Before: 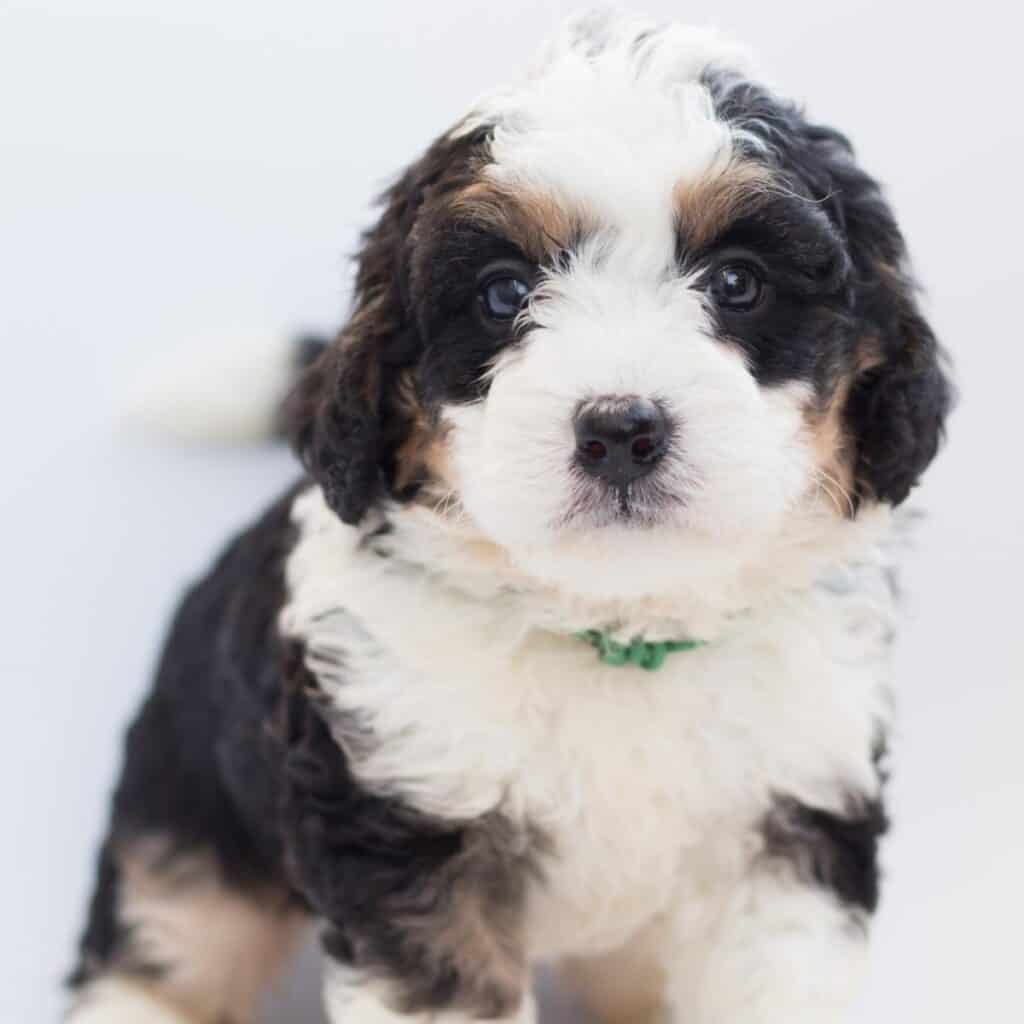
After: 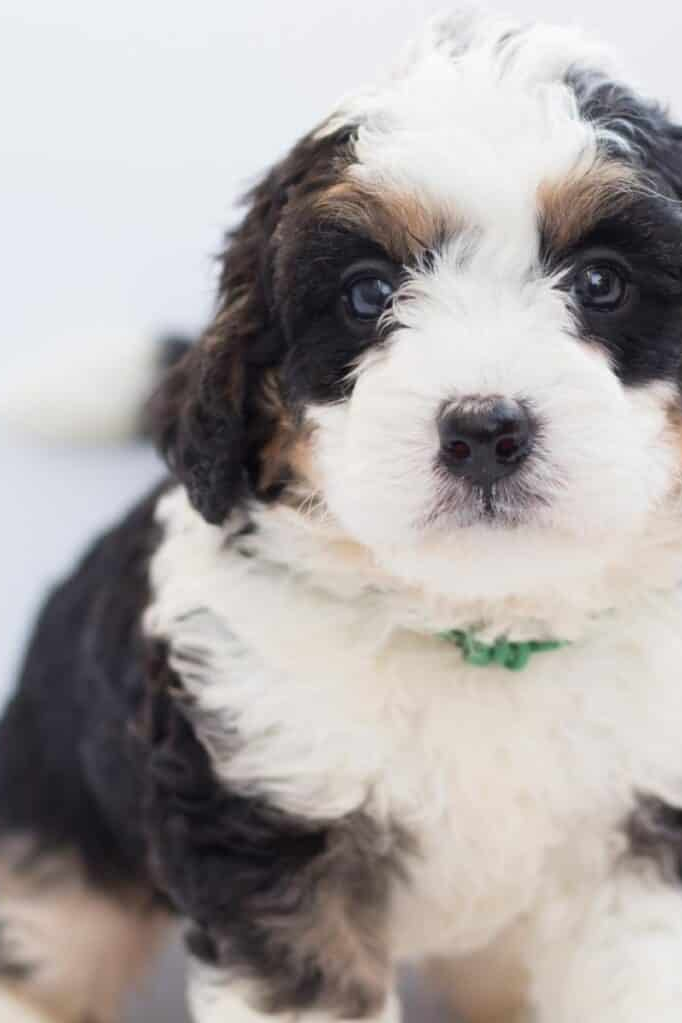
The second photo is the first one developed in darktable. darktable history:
crop and rotate: left 13.374%, right 19.988%
color calibration: illuminant same as pipeline (D50), adaptation XYZ, x 0.346, y 0.358, temperature 5014.23 K, saturation algorithm version 1 (2020)
